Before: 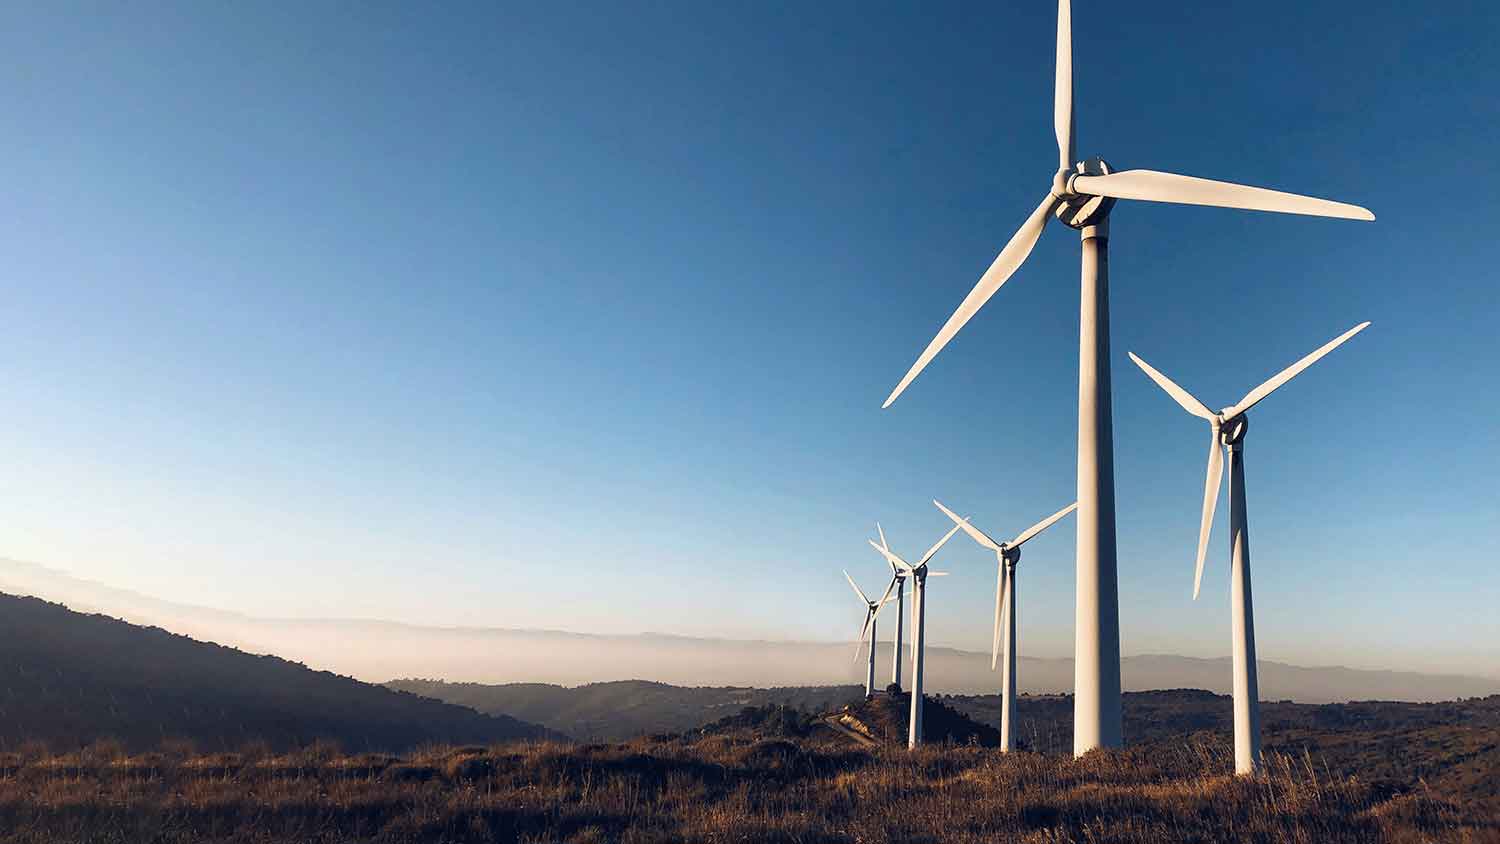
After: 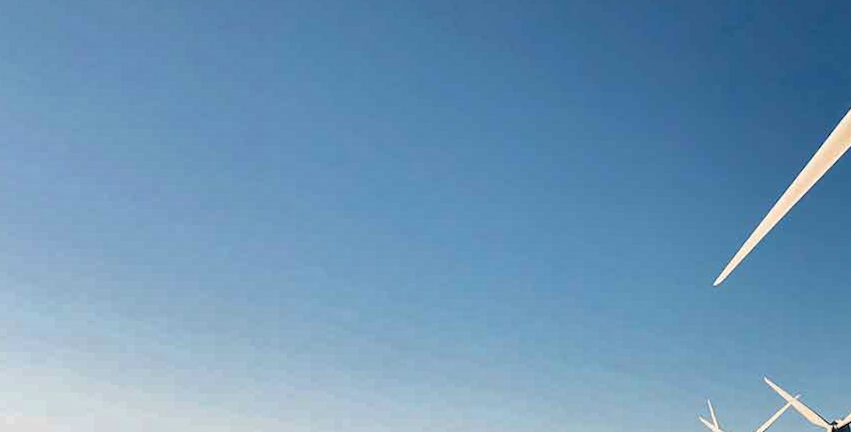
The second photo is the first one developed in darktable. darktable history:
crop and rotate: angle -4.99°, left 2.122%, top 6.945%, right 27.566%, bottom 30.519%
rotate and perspective: rotation -4.57°, crop left 0.054, crop right 0.944, crop top 0.087, crop bottom 0.914
shadows and highlights: radius 108.52, shadows 23.73, highlights -59.32, low approximation 0.01, soften with gaussian
